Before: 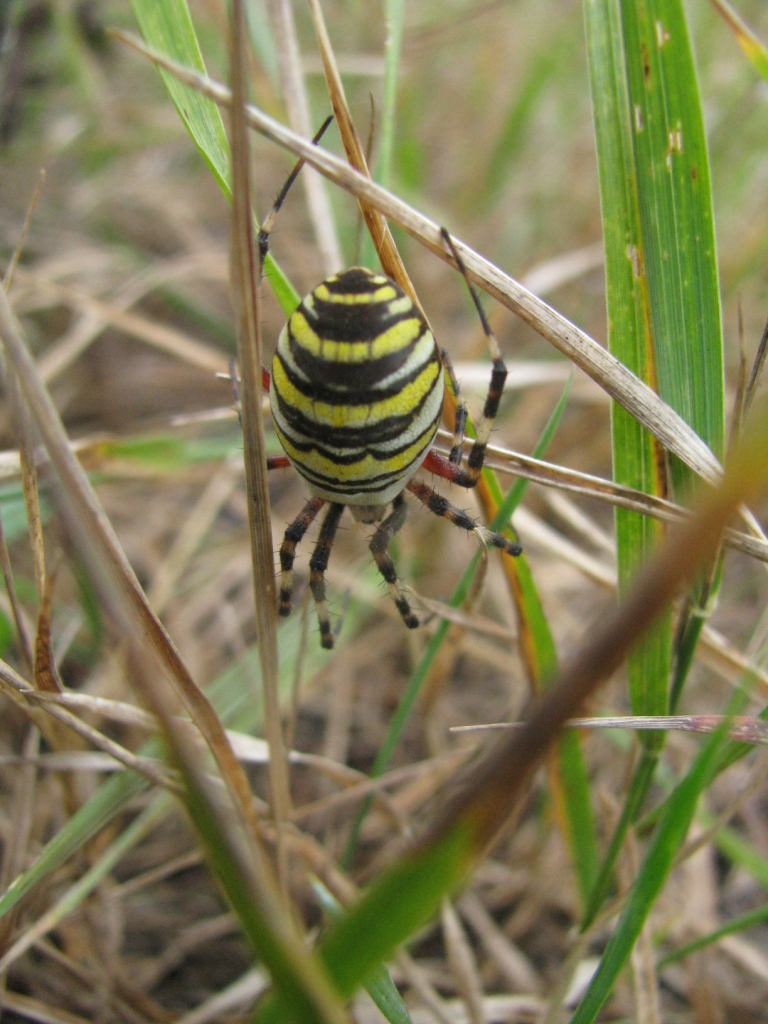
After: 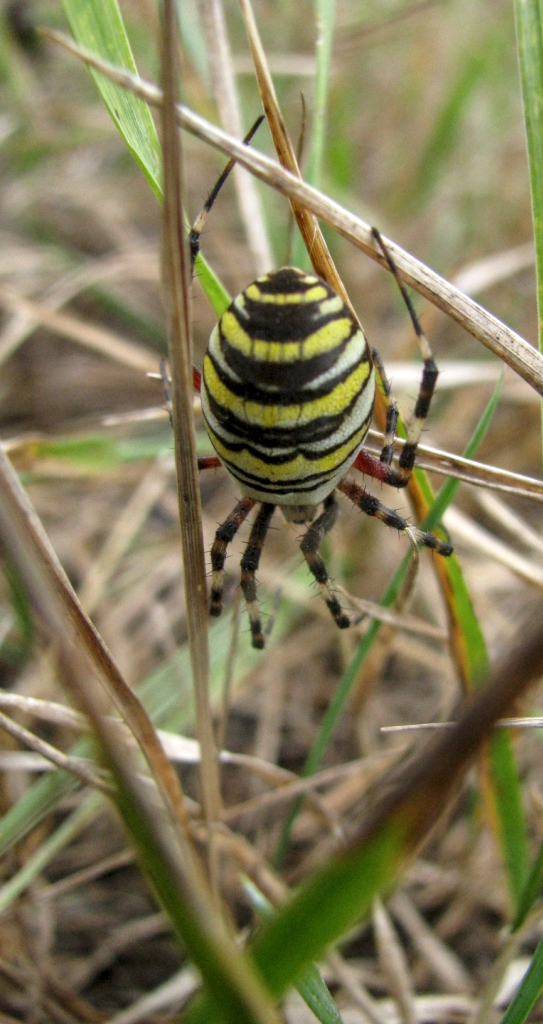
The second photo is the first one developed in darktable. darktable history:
crop and rotate: left 9.061%, right 20.142%
local contrast: detail 142%
